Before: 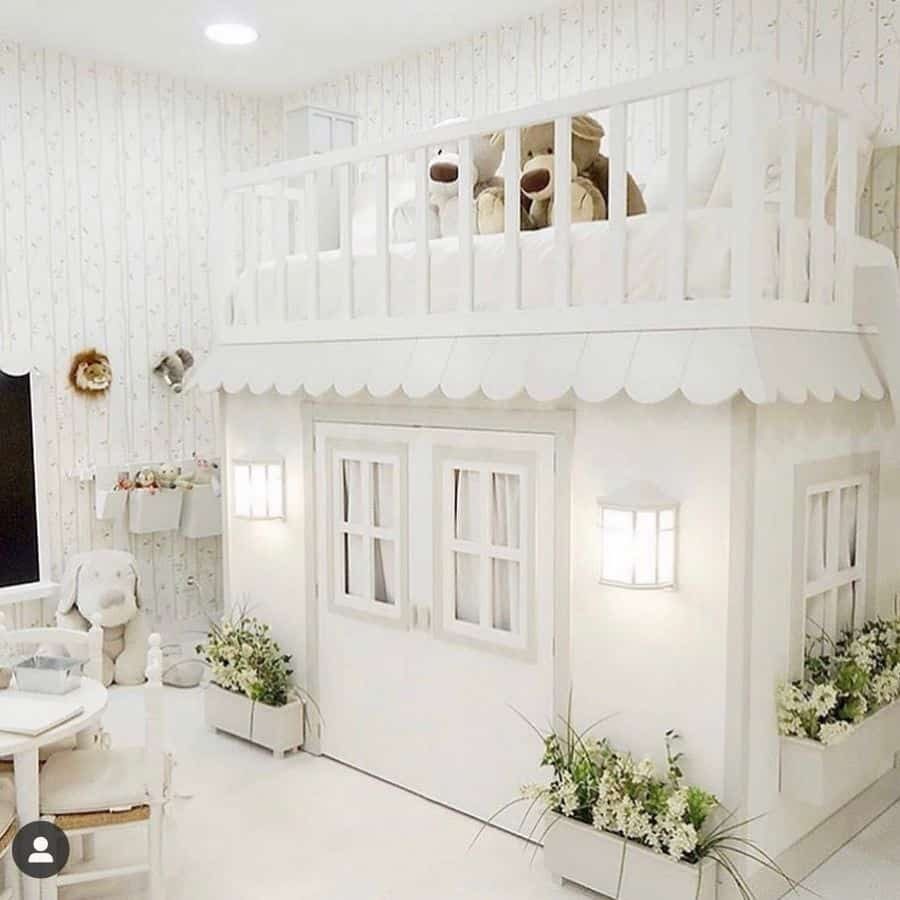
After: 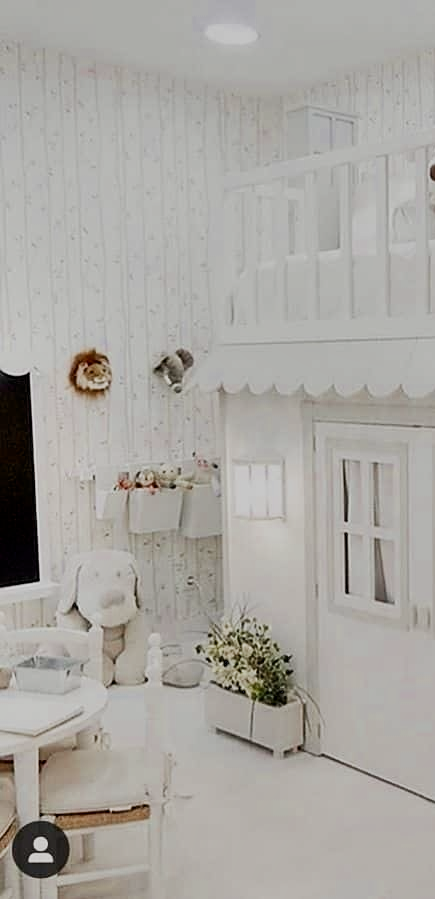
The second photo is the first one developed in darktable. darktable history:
contrast brightness saturation: contrast 0.121, brightness -0.123, saturation 0.197
crop and rotate: left 0.007%, right 51.625%
color zones: curves: ch0 [(0, 0.473) (0.001, 0.473) (0.226, 0.548) (0.4, 0.589) (0.525, 0.54) (0.728, 0.403) (0.999, 0.473) (1, 0.473)]; ch1 [(0, 0.619) (0.001, 0.619) (0.234, 0.388) (0.4, 0.372) (0.528, 0.422) (0.732, 0.53) (0.999, 0.619) (1, 0.619)]; ch2 [(0, 0.547) (0.001, 0.547) (0.226, 0.45) (0.4, 0.525) (0.525, 0.585) (0.8, 0.511) (0.999, 0.547) (1, 0.547)]
shadows and highlights: shadows 58.62, soften with gaussian
filmic rgb: black relative exposure -7.65 EV, white relative exposure 4.56 EV, hardness 3.61, add noise in highlights 0.001, preserve chrominance max RGB, color science v3 (2019), use custom middle-gray values true, contrast in highlights soft
sharpen: amount 0.21
